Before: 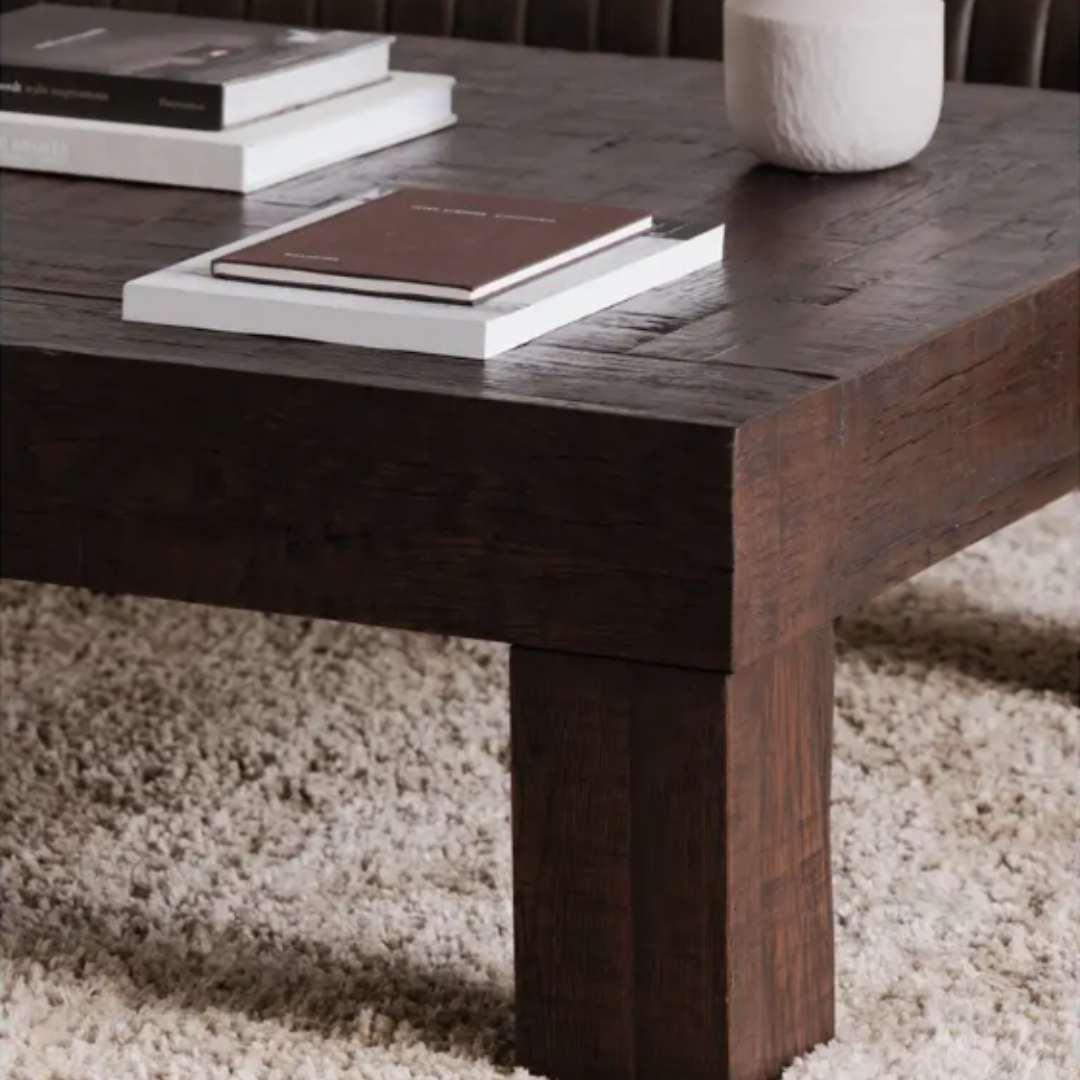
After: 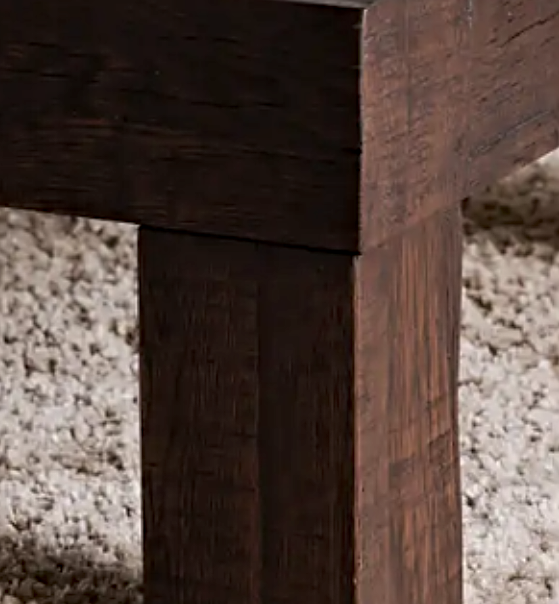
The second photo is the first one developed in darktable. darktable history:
sharpen: on, module defaults
contrast equalizer: y [[0.51, 0.537, 0.559, 0.574, 0.599, 0.618], [0.5 ×6], [0.5 ×6], [0 ×6], [0 ×6]]
crop: left 34.479%, top 38.822%, right 13.718%, bottom 5.172%
exposure: black level correction 0.001, exposure 0.014 EV, compensate highlight preservation false
